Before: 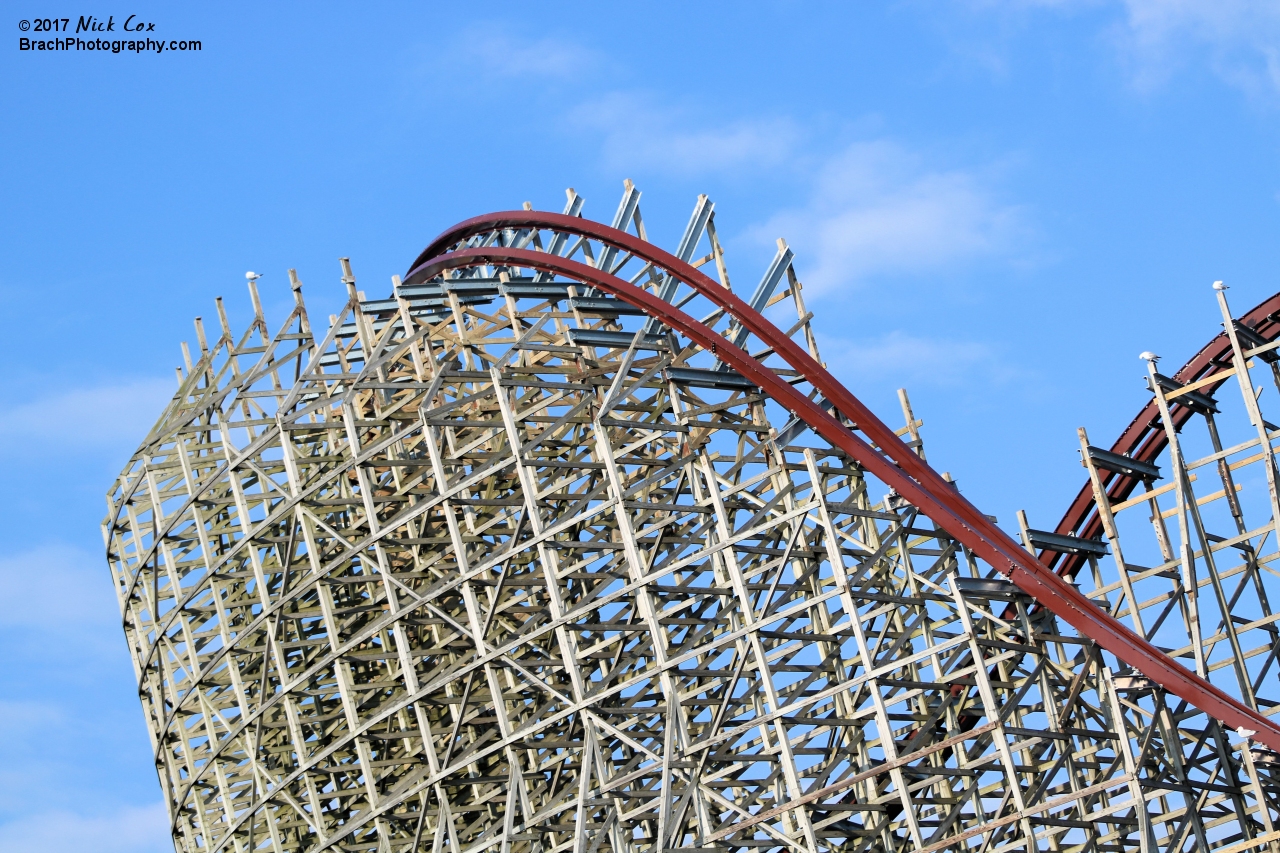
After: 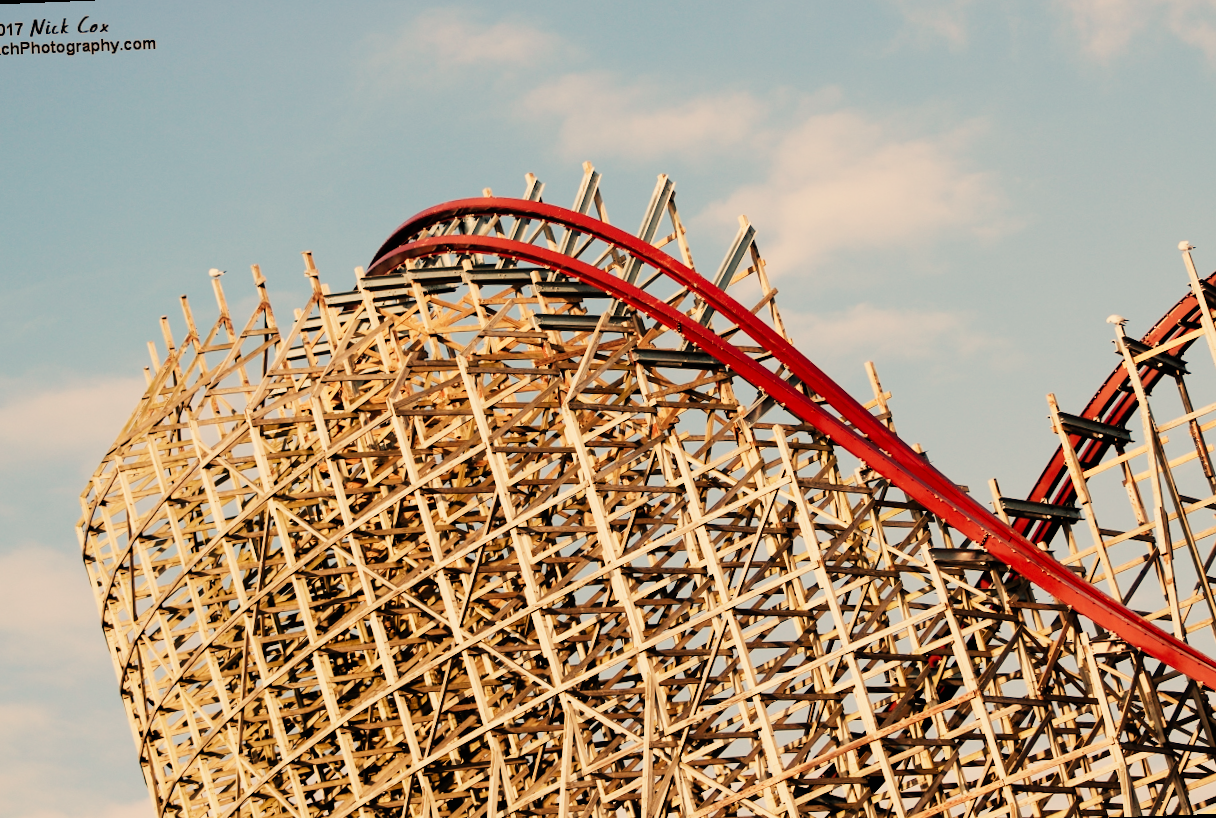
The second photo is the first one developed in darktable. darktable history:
sigmoid: contrast 1.81, skew -0.21, preserve hue 0%, red attenuation 0.1, red rotation 0.035, green attenuation 0.1, green rotation -0.017, blue attenuation 0.15, blue rotation -0.052, base primaries Rec2020
rotate and perspective: rotation -2.12°, lens shift (vertical) 0.009, lens shift (horizontal) -0.008, automatic cropping original format, crop left 0.036, crop right 0.964, crop top 0.05, crop bottom 0.959
white balance: red 1.467, blue 0.684
